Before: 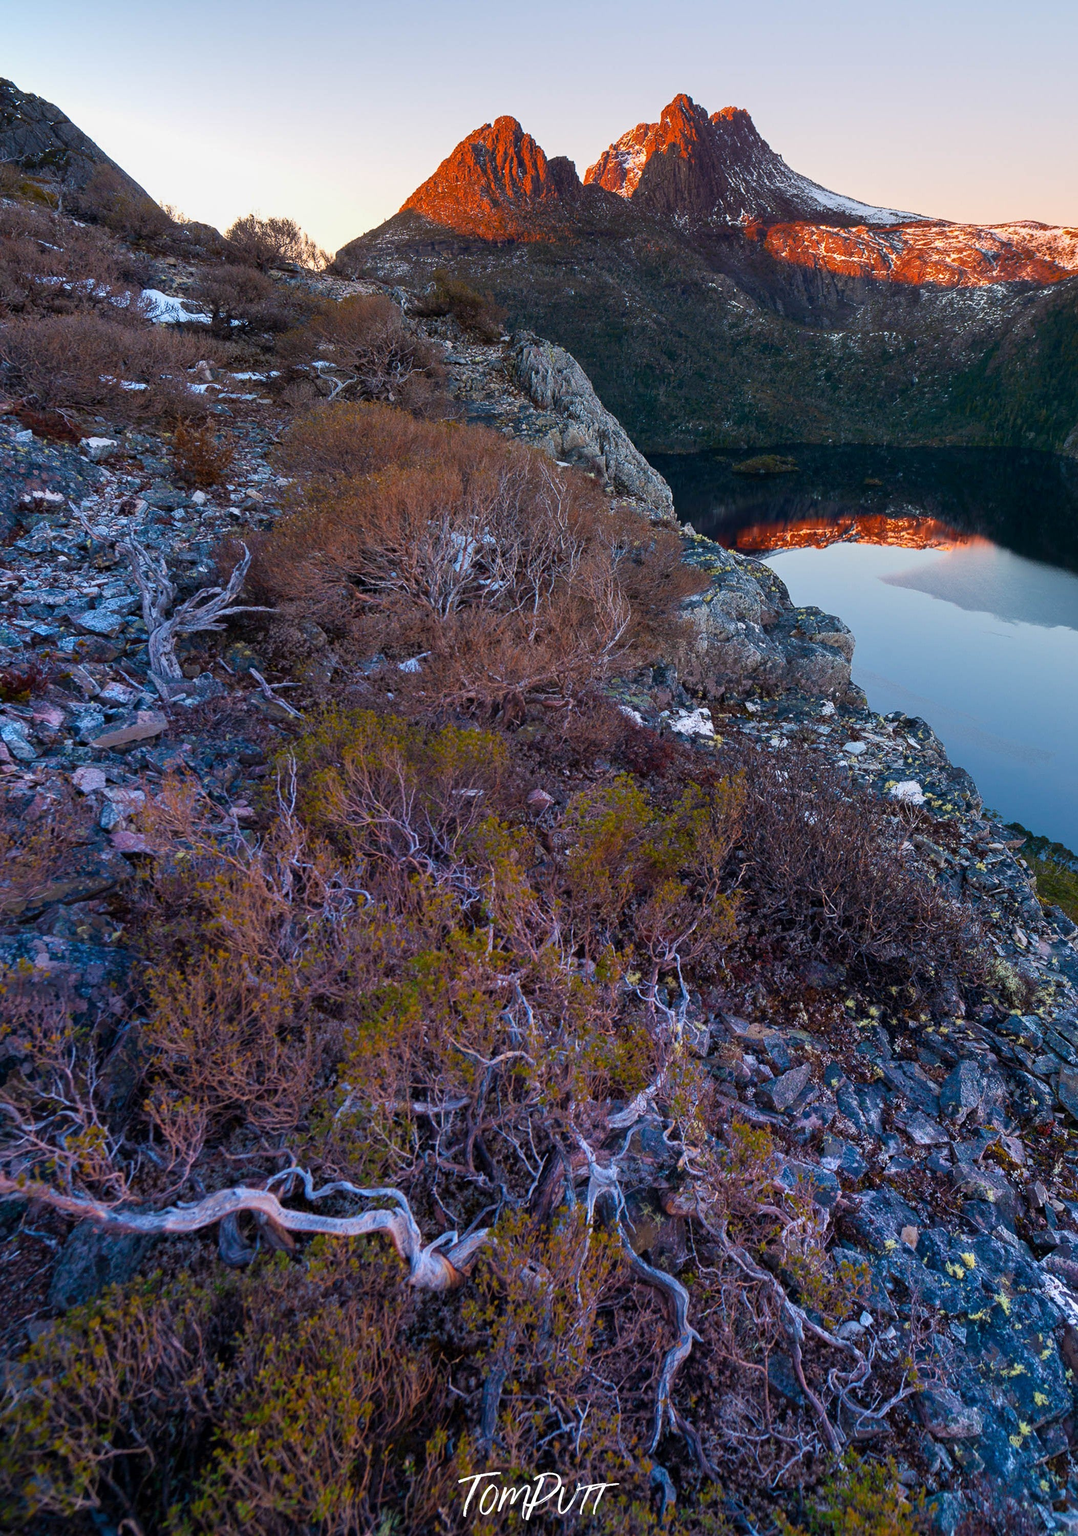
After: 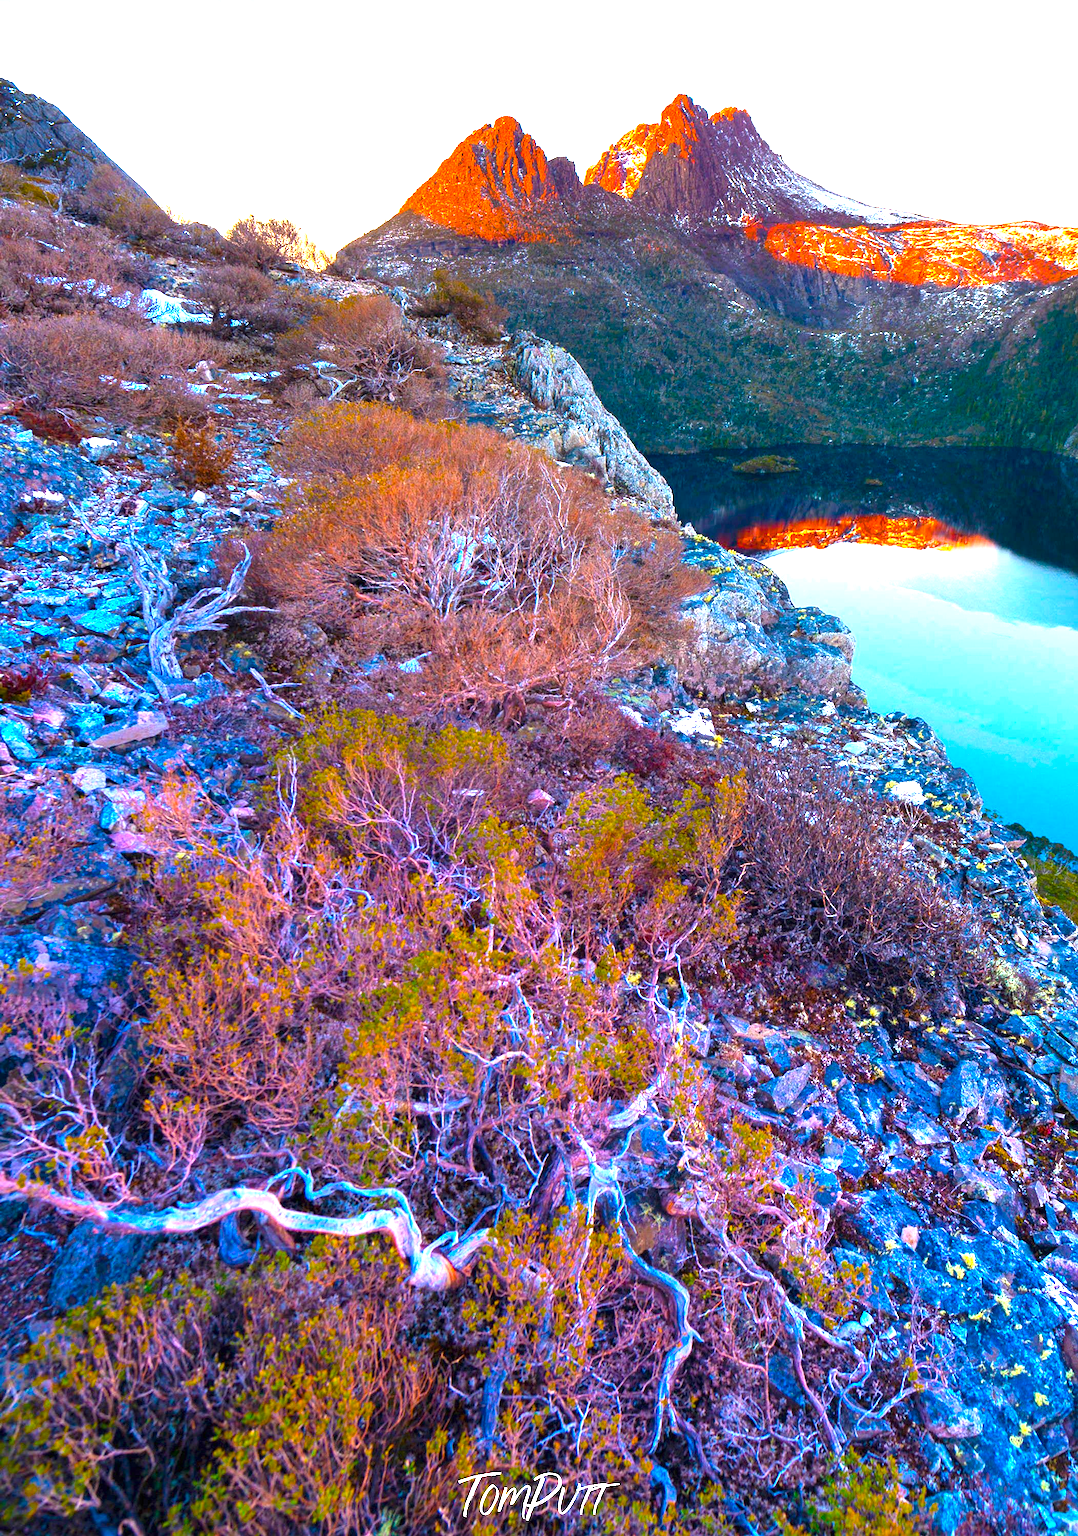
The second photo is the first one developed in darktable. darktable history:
color balance rgb: linear chroma grading › global chroma 8.906%, perceptual saturation grading › global saturation 19.464%, global vibrance 50.732%
exposure: black level correction 0, exposure 1.685 EV, compensate highlight preservation false
